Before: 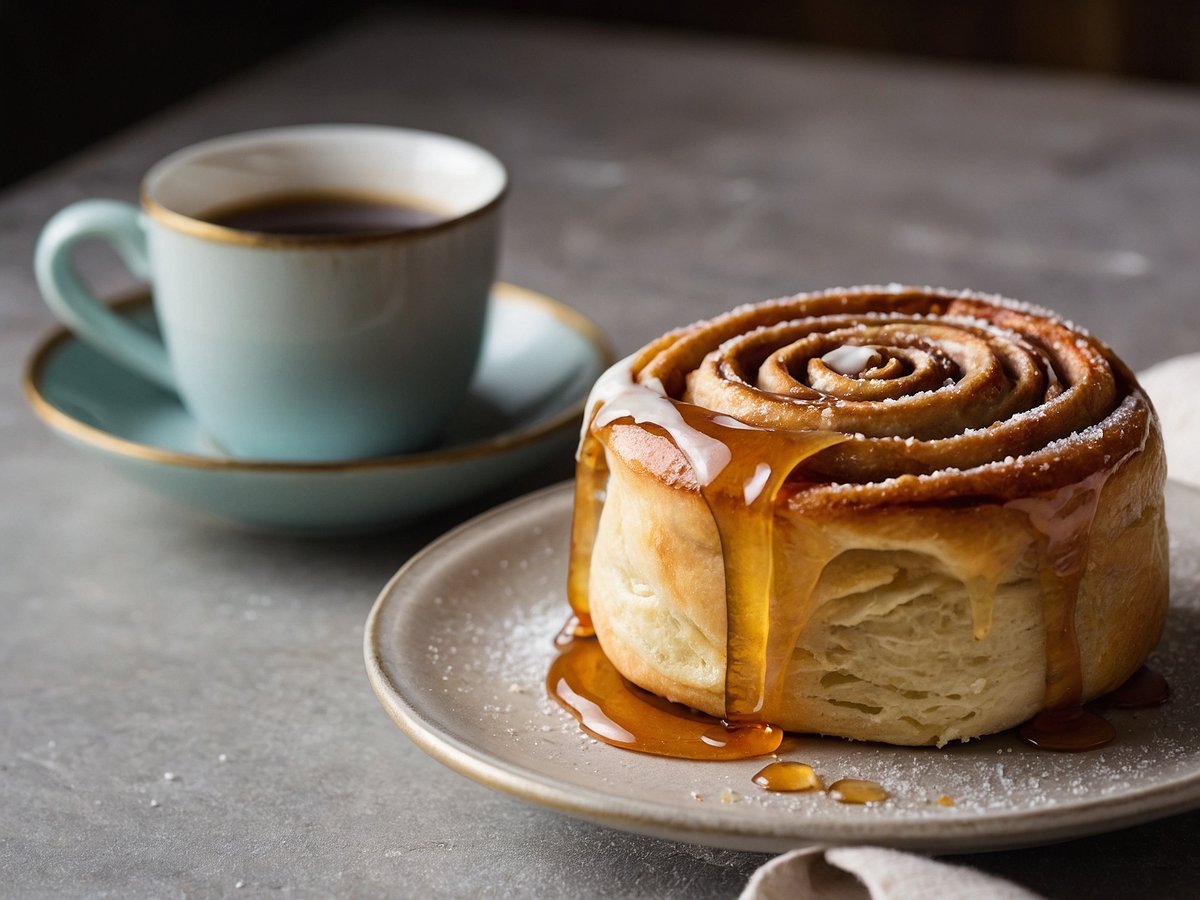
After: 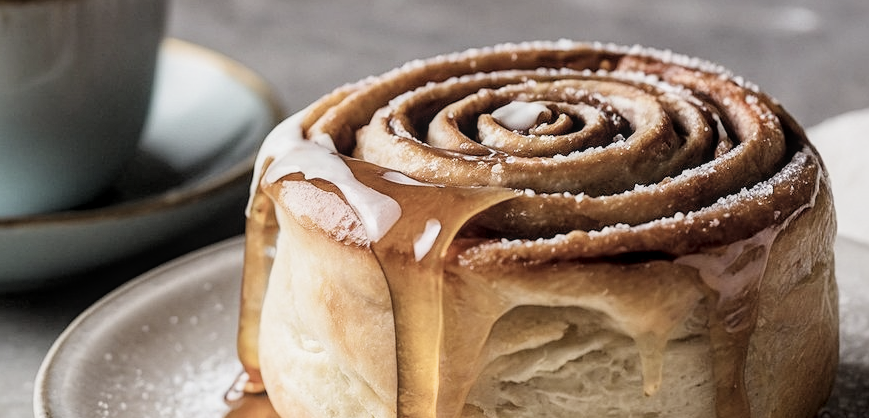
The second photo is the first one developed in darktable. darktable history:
local contrast: detail 130%
crop and rotate: left 27.579%, top 27.129%, bottom 26.322%
sharpen: amount 0.208
shadows and highlights: shadows -71.43, highlights 35.4, soften with gaussian
contrast brightness saturation: contrast -0.047, saturation -0.41
exposure: black level correction 0, exposure 0.697 EV, compensate exposure bias true, compensate highlight preservation false
filmic rgb: black relative exposure -7.88 EV, white relative exposure 4.09 EV, threshold 5.98 EV, hardness 4.04, latitude 51.35%, contrast 1.01, shadows ↔ highlights balance 5.26%, enable highlight reconstruction true
